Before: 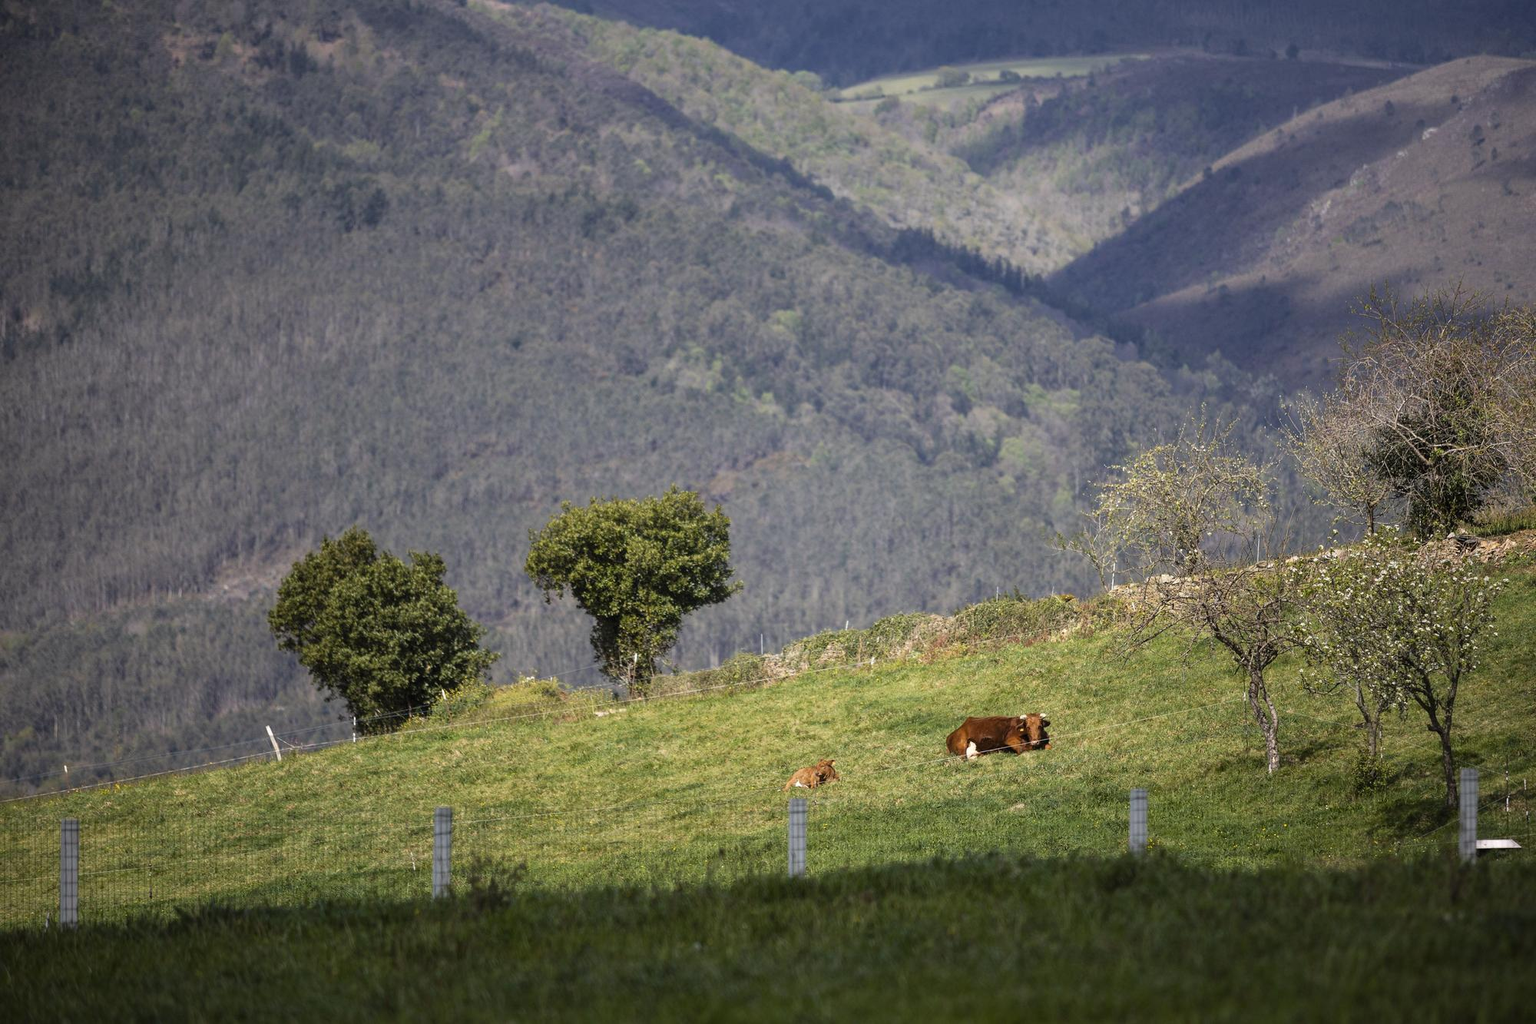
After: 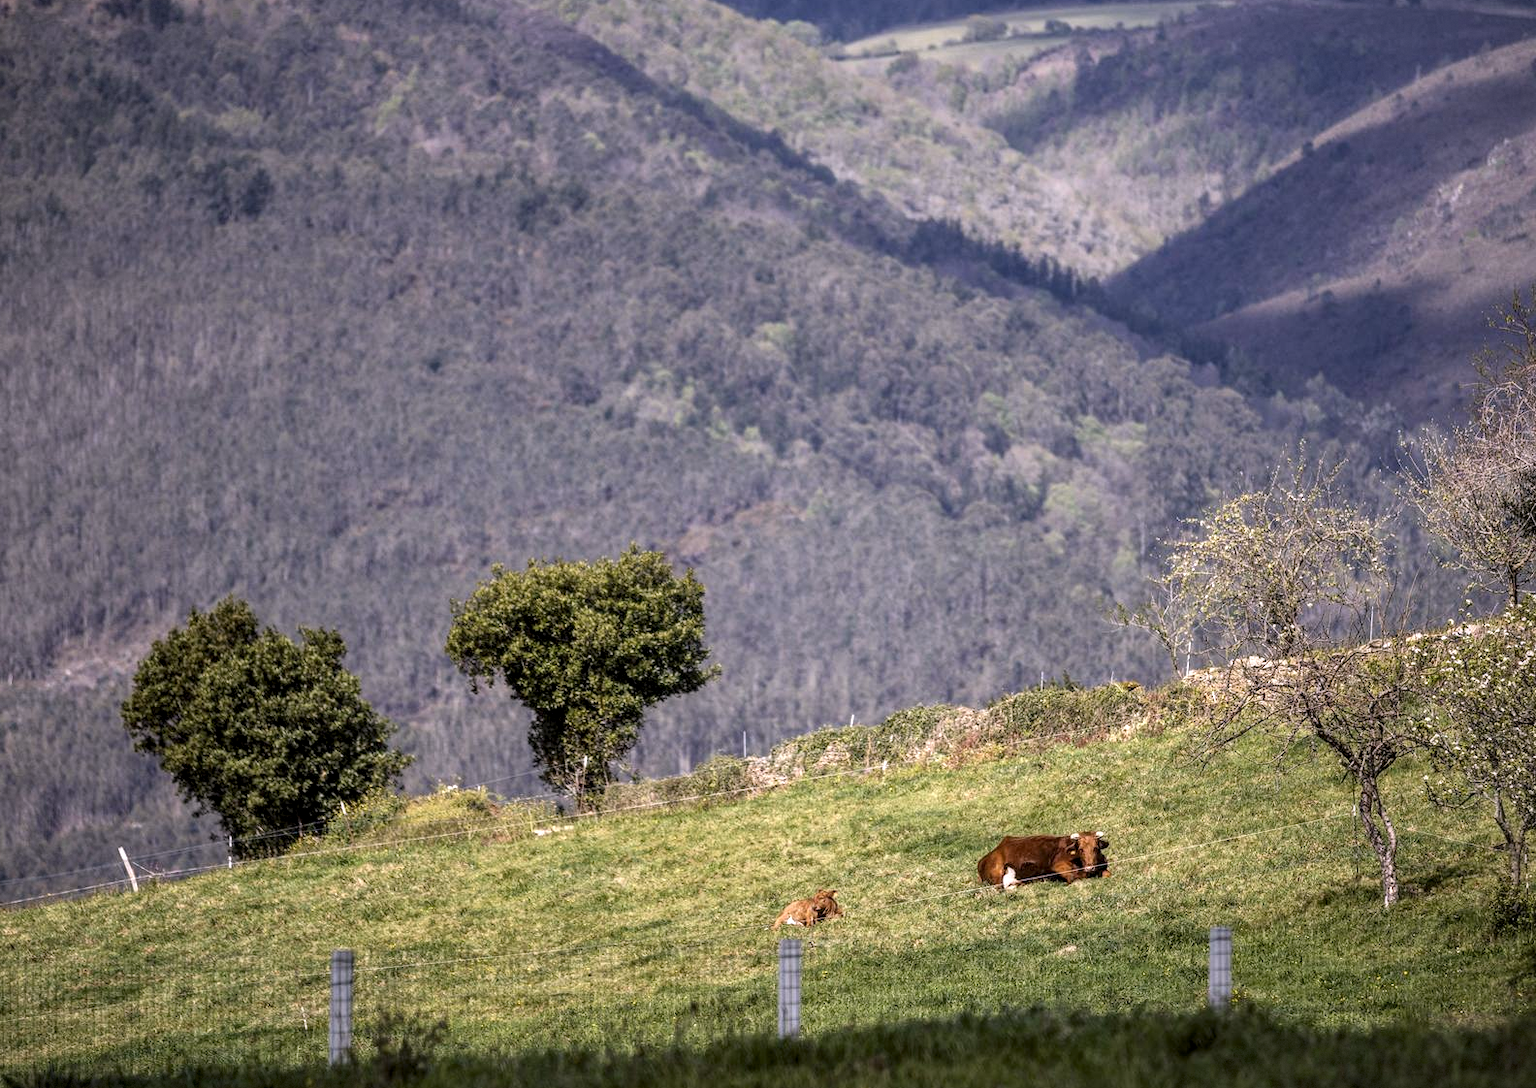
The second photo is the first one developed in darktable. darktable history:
vignetting: fall-off start 100%, fall-off radius 71%, brightness -0.434, saturation -0.2, width/height ratio 1.178, dithering 8-bit output, unbound false
crop: left 11.225%, top 5.381%, right 9.565%, bottom 10.314%
local contrast: highlights 20%, detail 150%
white balance: red 1.05, blue 1.072
